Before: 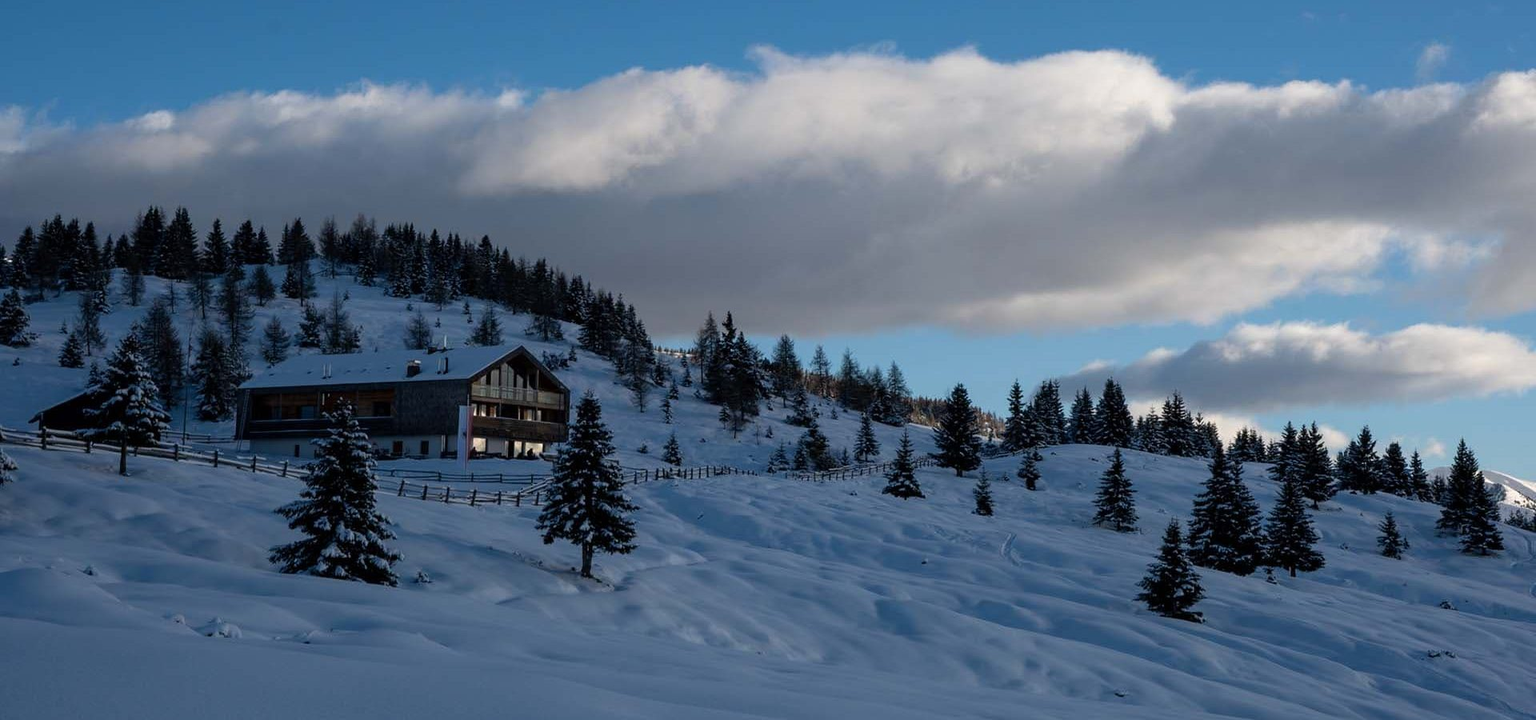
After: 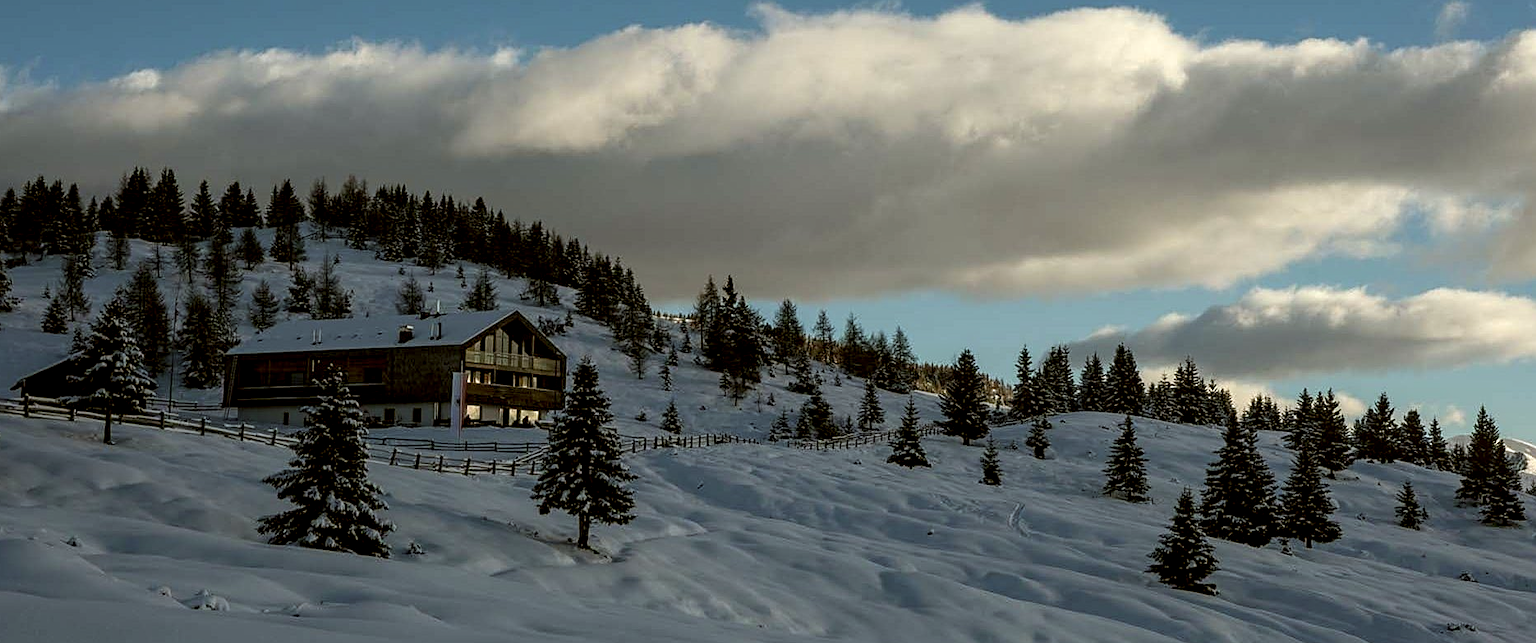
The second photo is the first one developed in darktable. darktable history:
crop: left 1.248%, top 6.099%, right 1.327%, bottom 6.82%
local contrast: detail 130%
sharpen: on, module defaults
color correction: highlights a* -1.6, highlights b* 10.03, shadows a* 0.751, shadows b* 18.83
